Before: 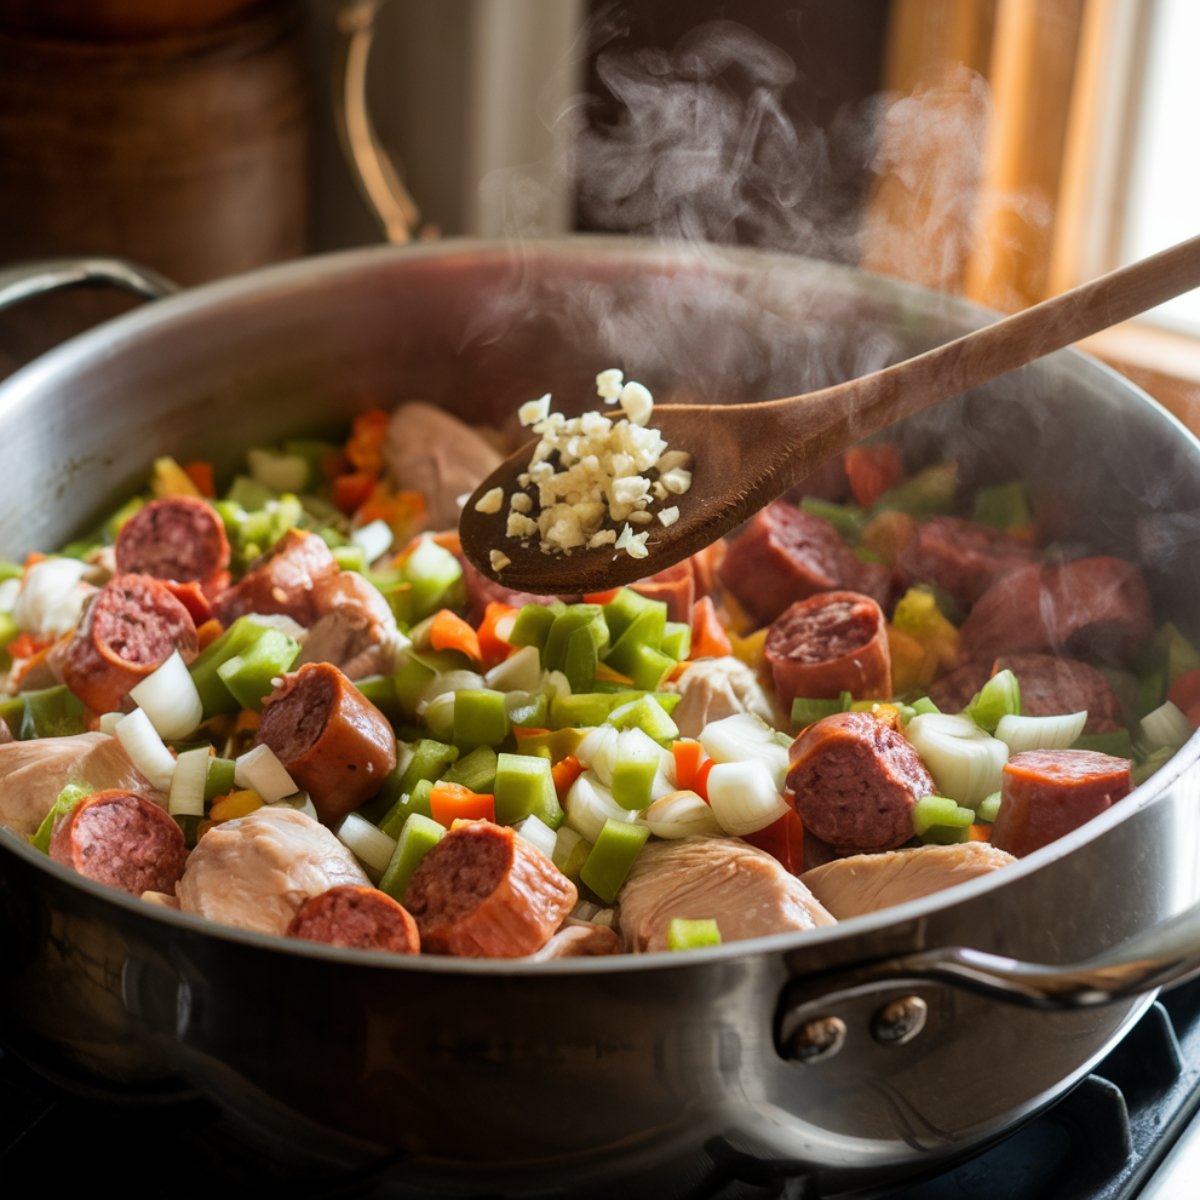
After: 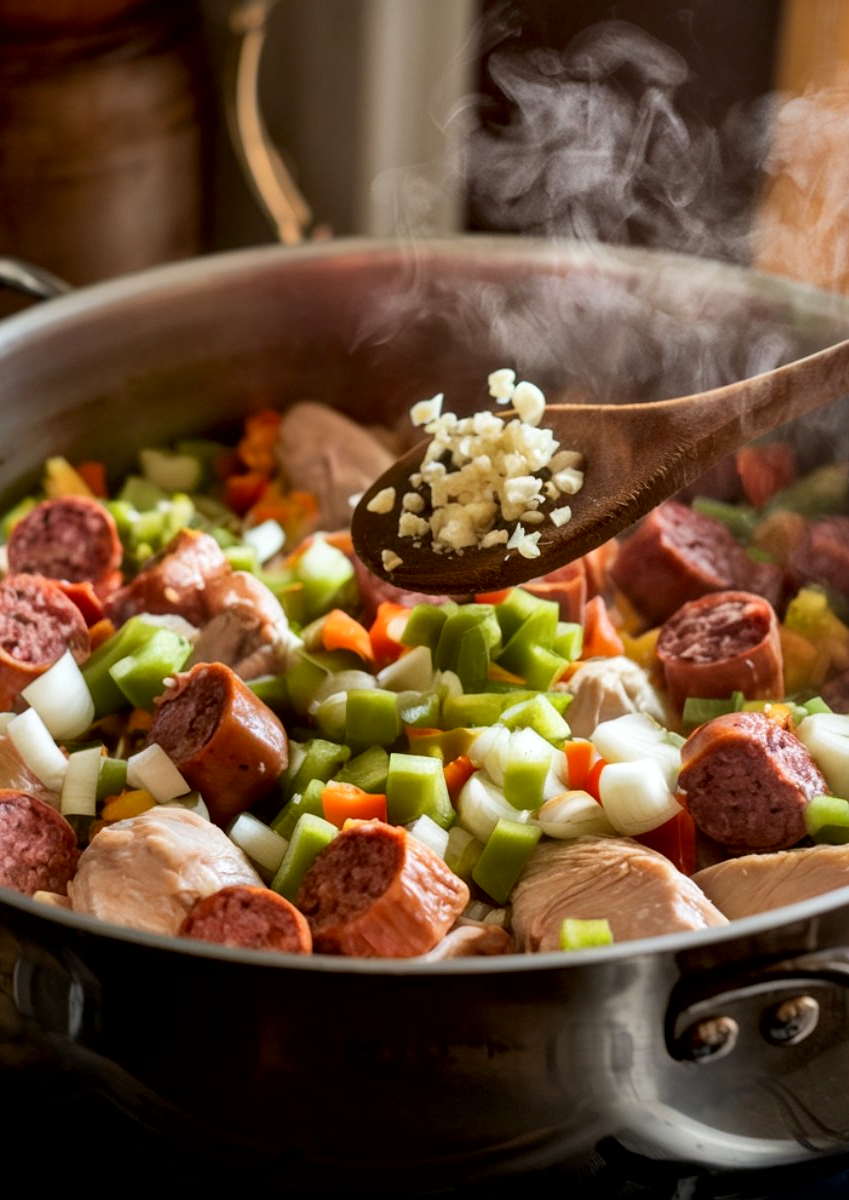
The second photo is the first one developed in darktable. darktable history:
crop and rotate: left 9.061%, right 20.142%
exposure: black level correction 0.004, exposure 0.014 EV, compensate highlight preservation false
local contrast: mode bilateral grid, contrast 20, coarseness 50, detail 144%, midtone range 0.2
